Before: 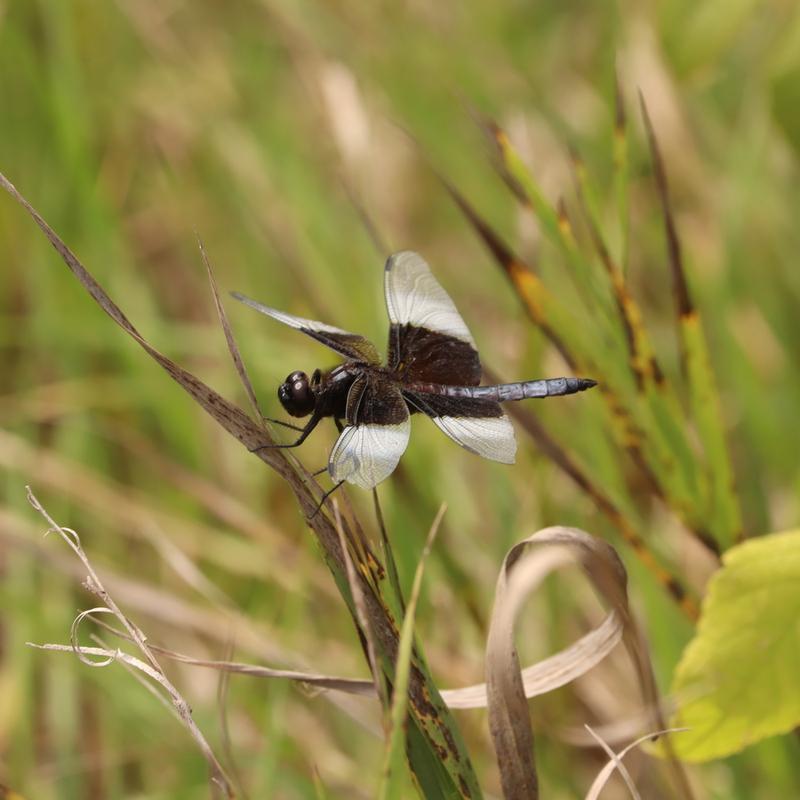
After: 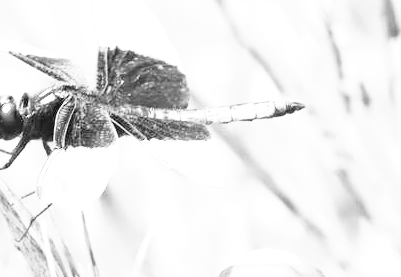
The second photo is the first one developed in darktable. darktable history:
base curve: curves: ch0 [(0, 0) (0.012, 0.01) (0.073, 0.168) (0.31, 0.711) (0.645, 0.957) (1, 1)], preserve colors none
exposure: black level correction 0, exposure 2.138 EV, compensate exposure bias true, compensate highlight preservation false
monochrome: a -6.99, b 35.61, size 1.4
crop: left 36.607%, top 34.735%, right 13.146%, bottom 30.611%
